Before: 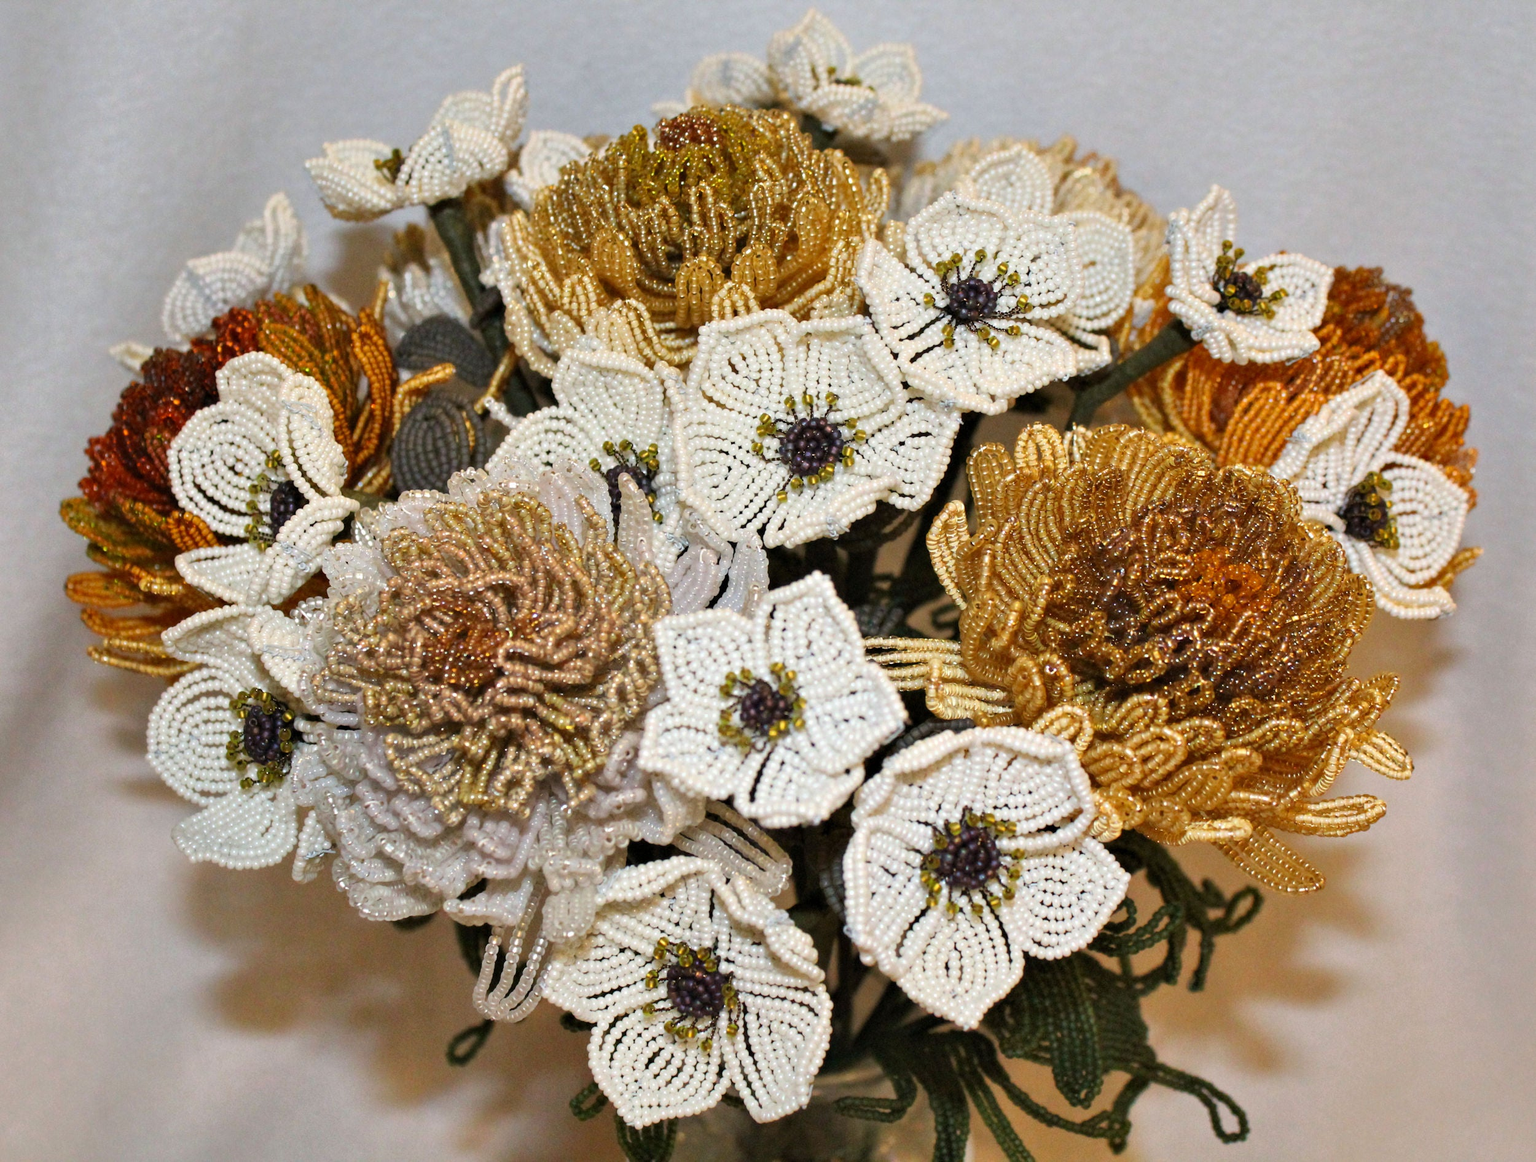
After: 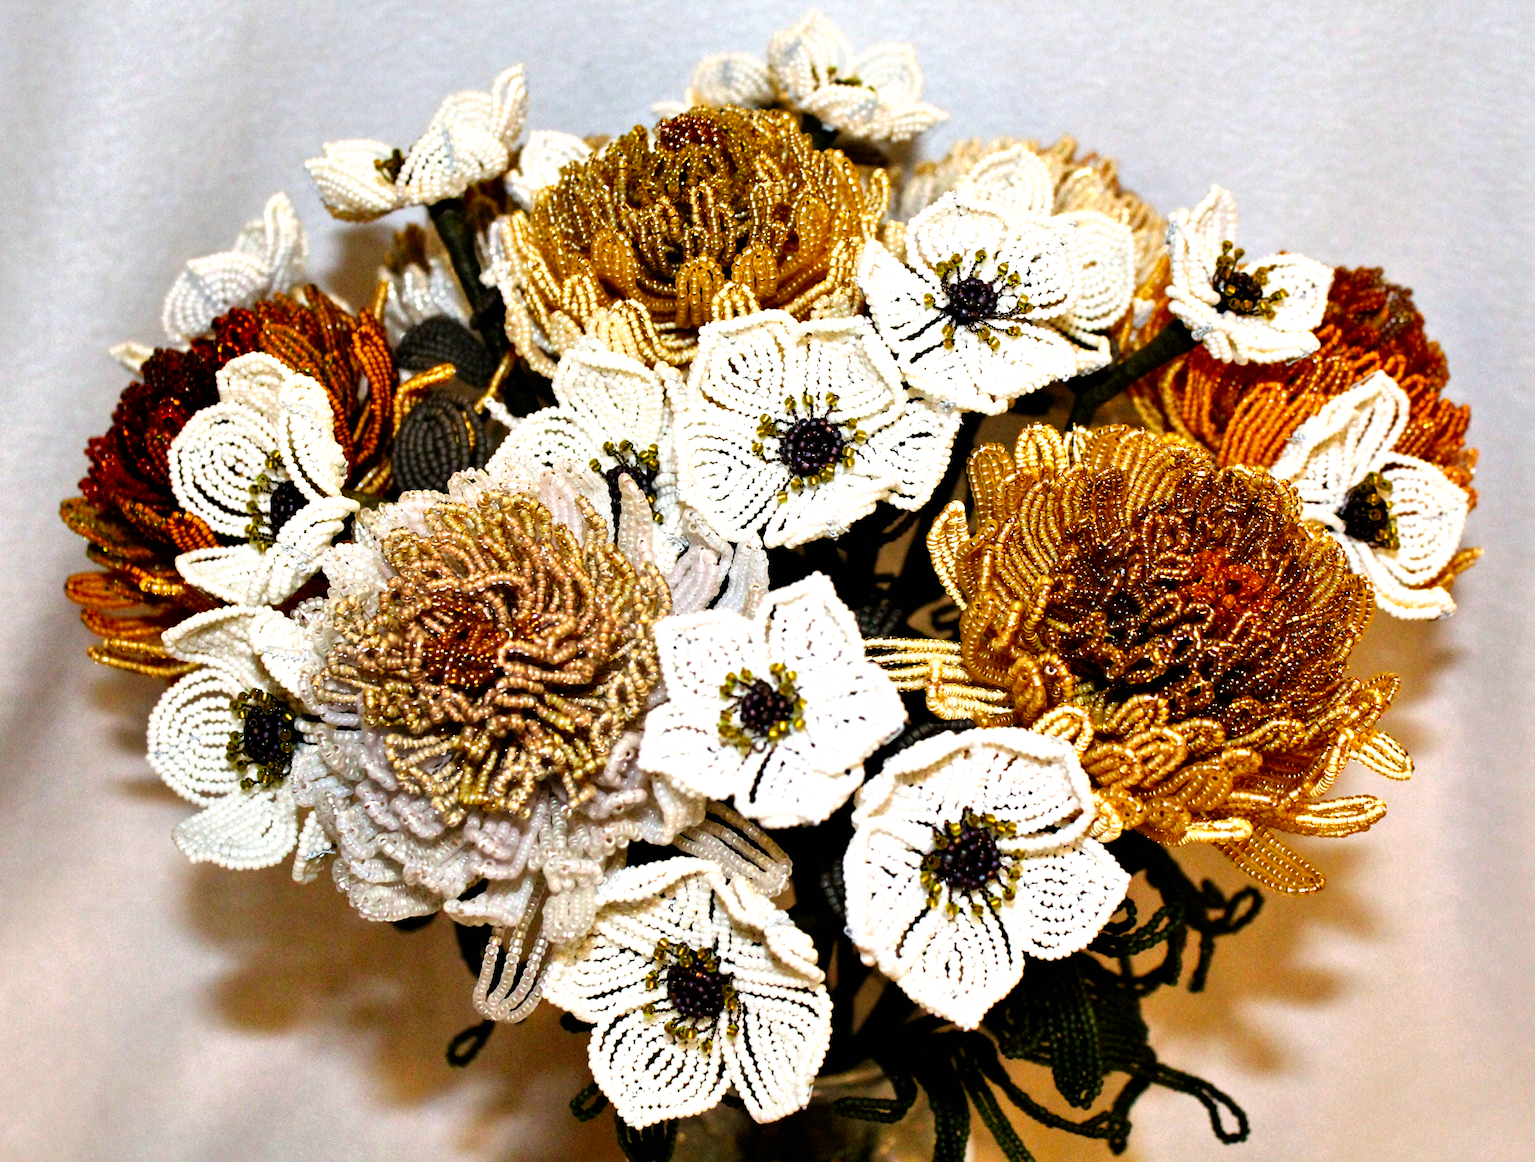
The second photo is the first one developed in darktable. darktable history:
filmic rgb: black relative exposure -8.2 EV, white relative exposure 2.2 EV, threshold 3 EV, hardness 7.11, latitude 85.74%, contrast 1.696, highlights saturation mix -4%, shadows ↔ highlights balance -2.69%, preserve chrominance no, color science v5 (2021), contrast in shadows safe, contrast in highlights safe, enable highlight reconstruction true
